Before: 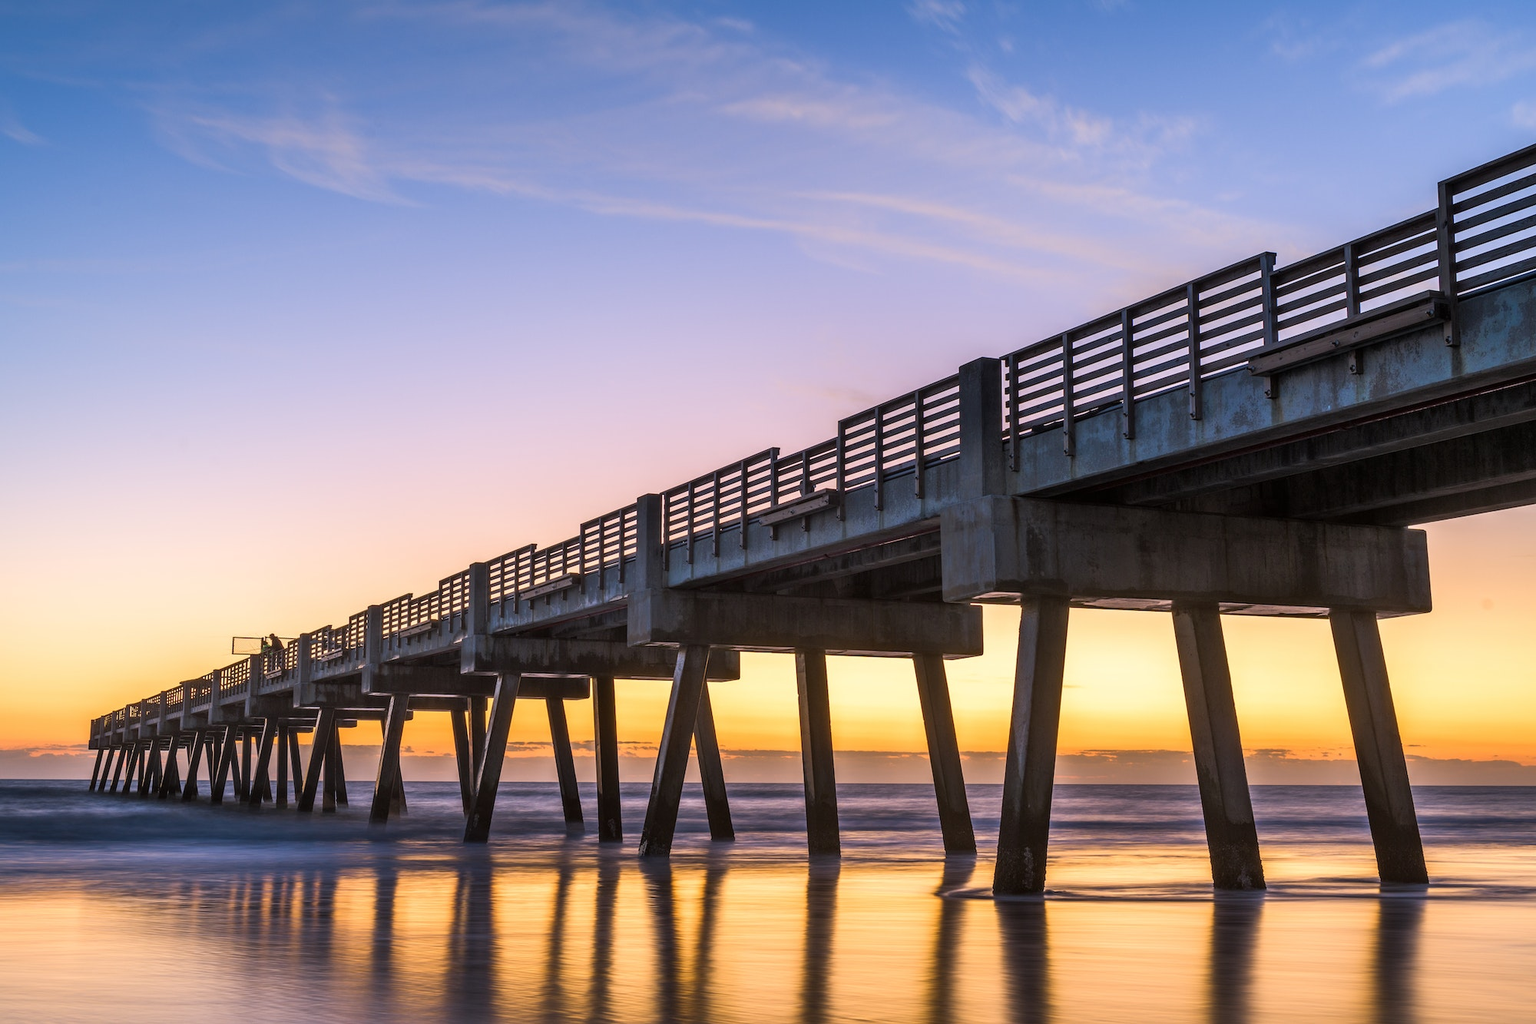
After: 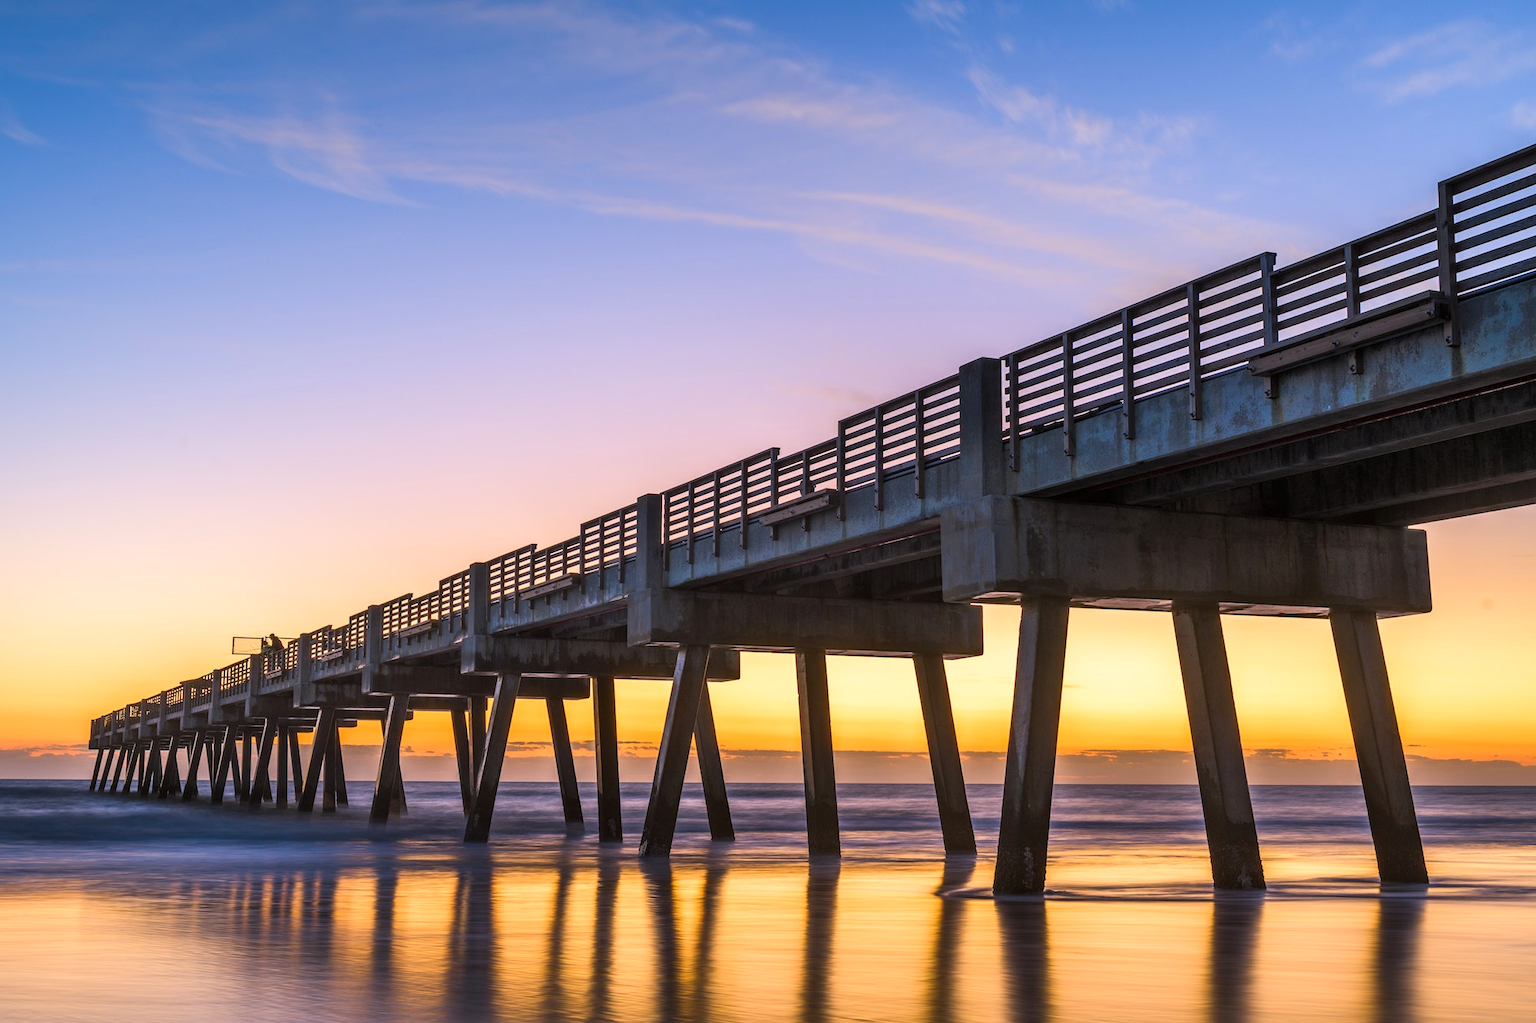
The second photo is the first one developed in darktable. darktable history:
fill light: on, module defaults
contrast brightness saturation: saturation 0.13
